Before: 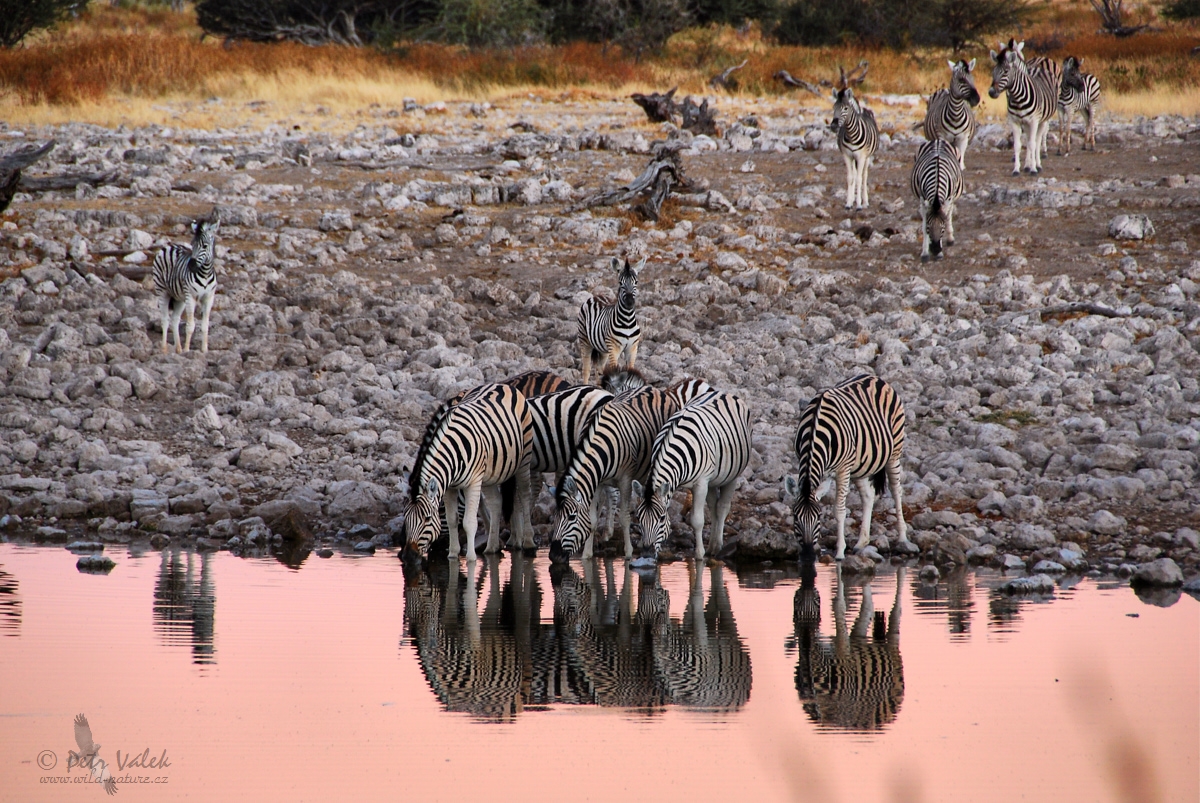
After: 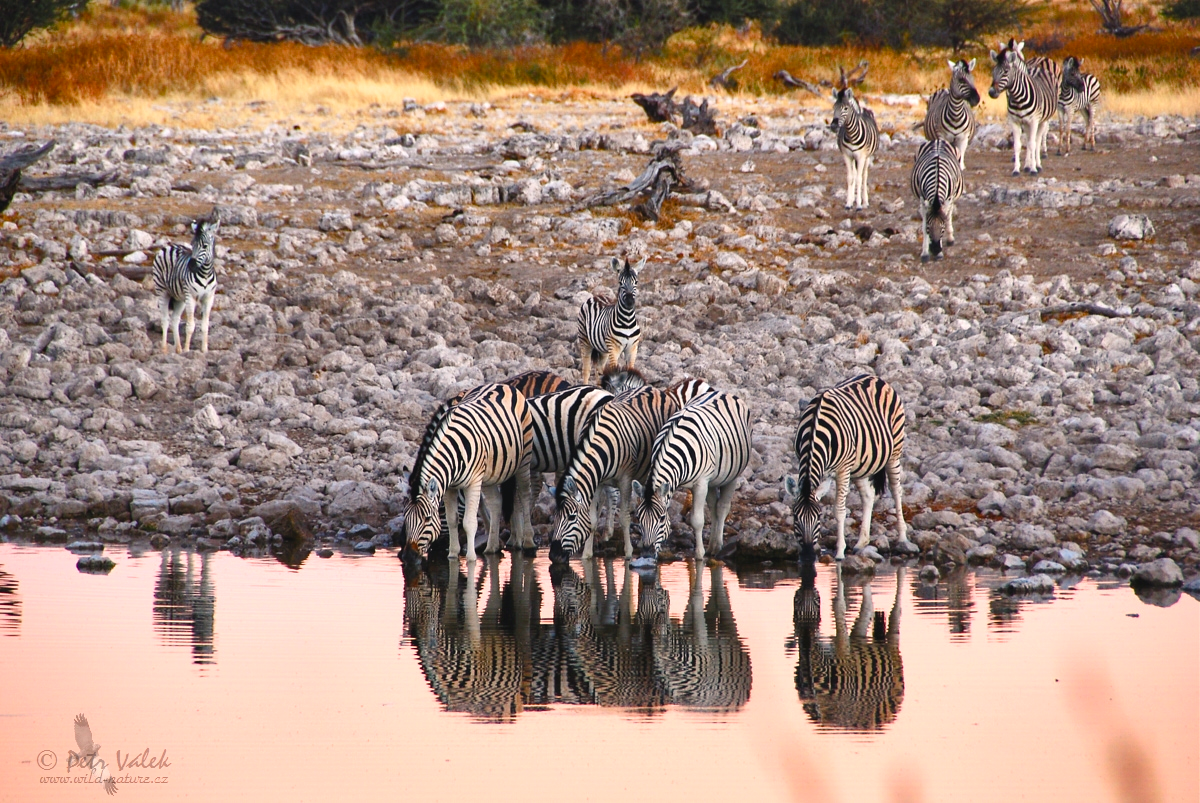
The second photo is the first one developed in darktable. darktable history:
exposure: black level correction 0, exposure 0.5 EV, compensate highlight preservation false
color balance: output saturation 120%
color balance rgb: shadows lift › chroma 2%, shadows lift › hue 250°, power › hue 326.4°, highlights gain › chroma 2%, highlights gain › hue 64.8°, global offset › luminance 0.5%, global offset › hue 58.8°, perceptual saturation grading › highlights -25%, perceptual saturation grading › shadows 30%, global vibrance 15%
